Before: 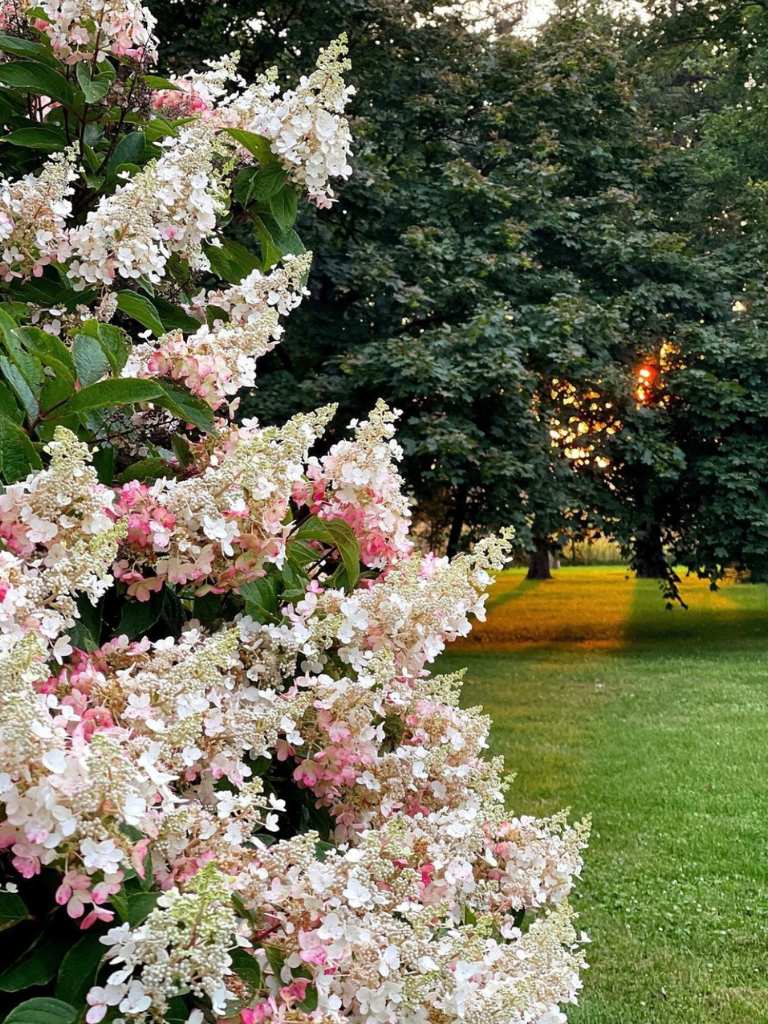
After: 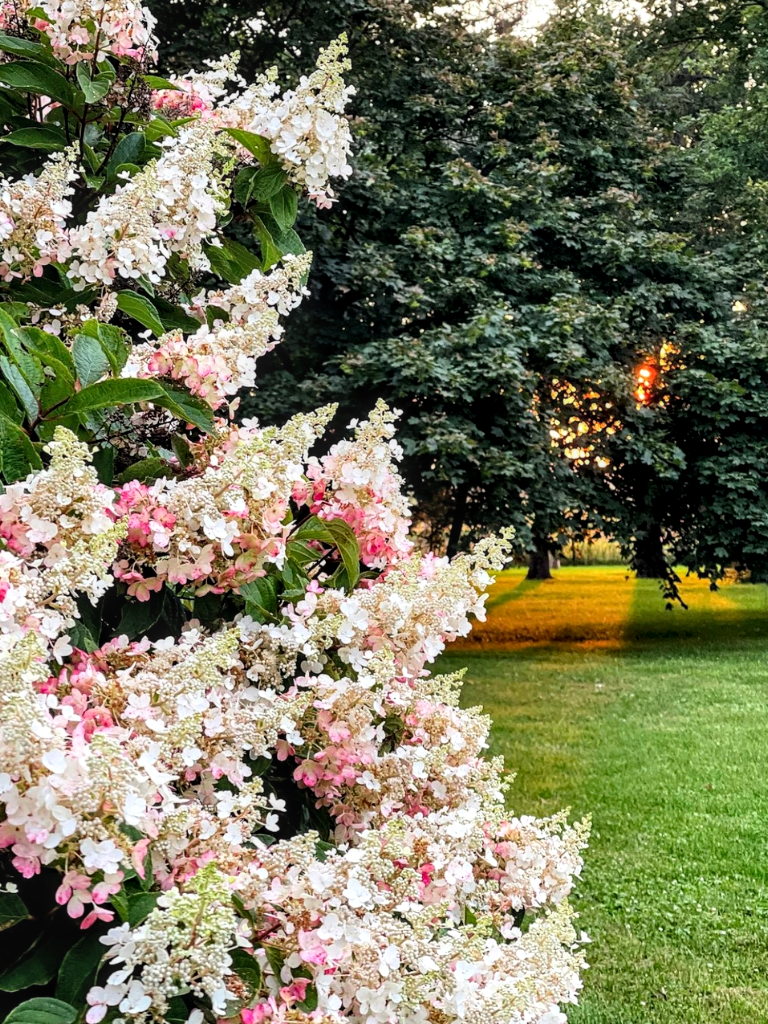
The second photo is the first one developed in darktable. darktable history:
local contrast: detail 130%
tone curve: curves: ch0 [(0, 0) (0.004, 0.001) (0.133, 0.112) (0.325, 0.362) (0.832, 0.893) (1, 1)], color space Lab, linked channels, preserve colors none
tone equalizer: on, module defaults
